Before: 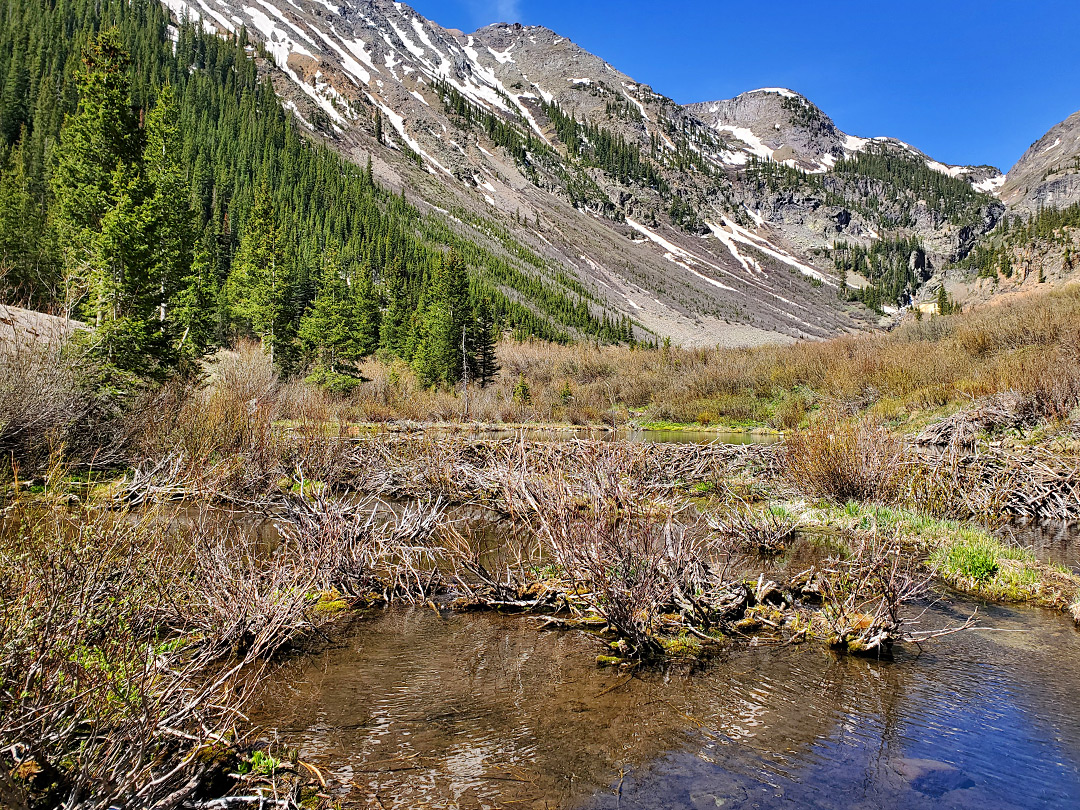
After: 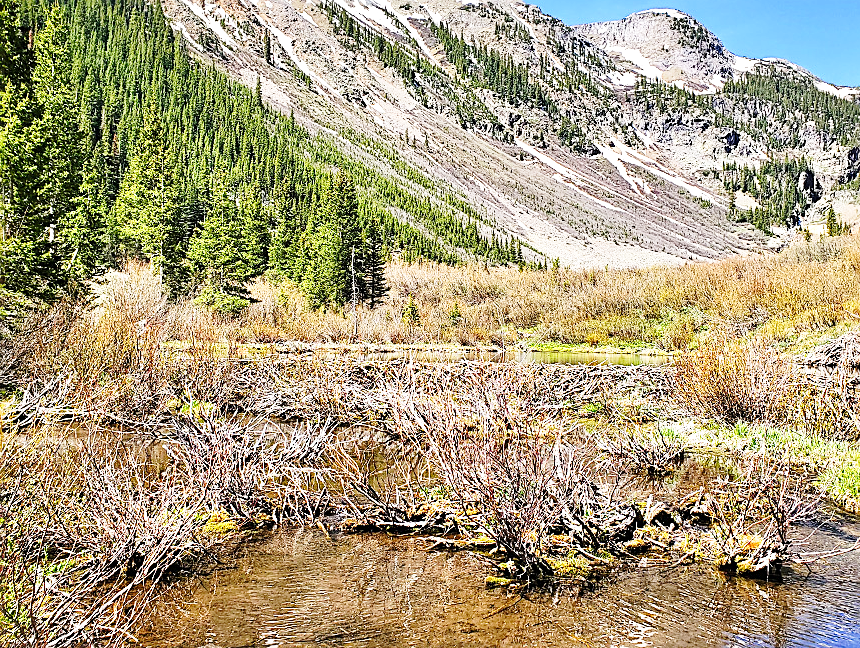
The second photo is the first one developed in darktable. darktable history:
exposure: black level correction 0, exposure 0.498 EV, compensate highlight preservation false
crop and rotate: left 10.303%, top 9.808%, right 10.027%, bottom 10.153%
sharpen: on, module defaults
base curve: curves: ch0 [(0, 0) (0.028, 0.03) (0.121, 0.232) (0.46, 0.748) (0.859, 0.968) (1, 1)], preserve colors none
